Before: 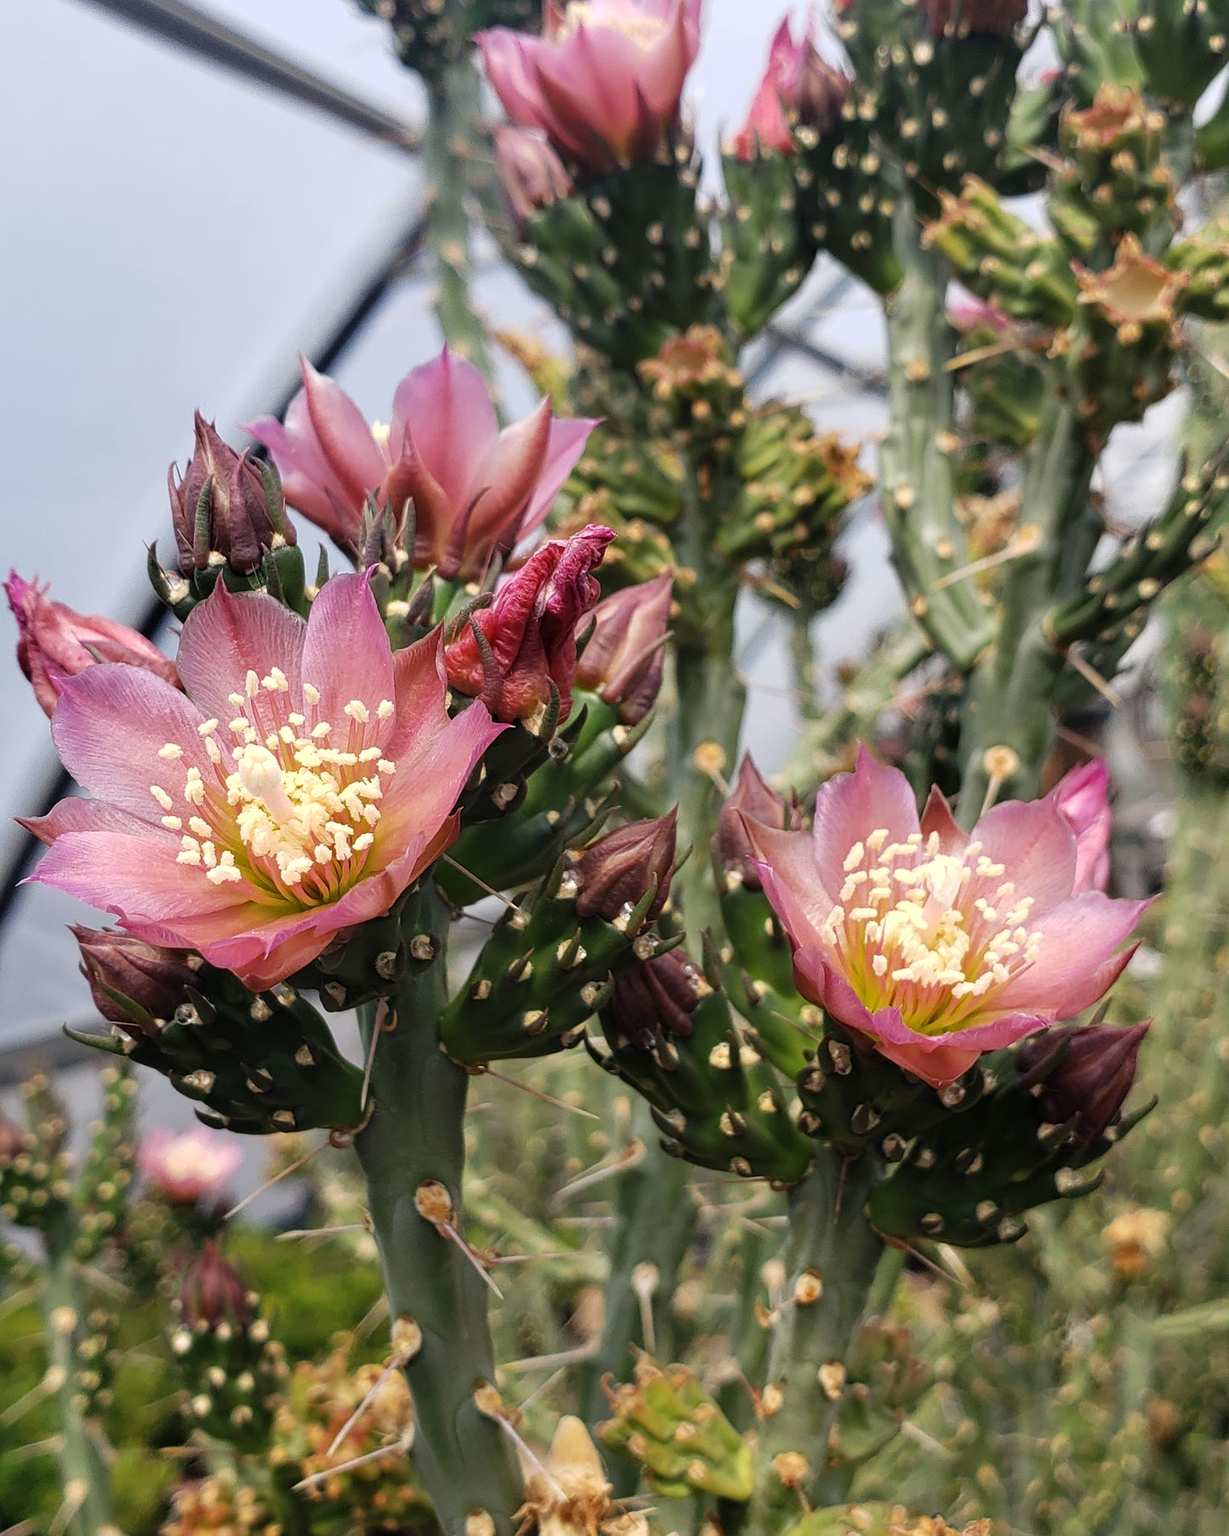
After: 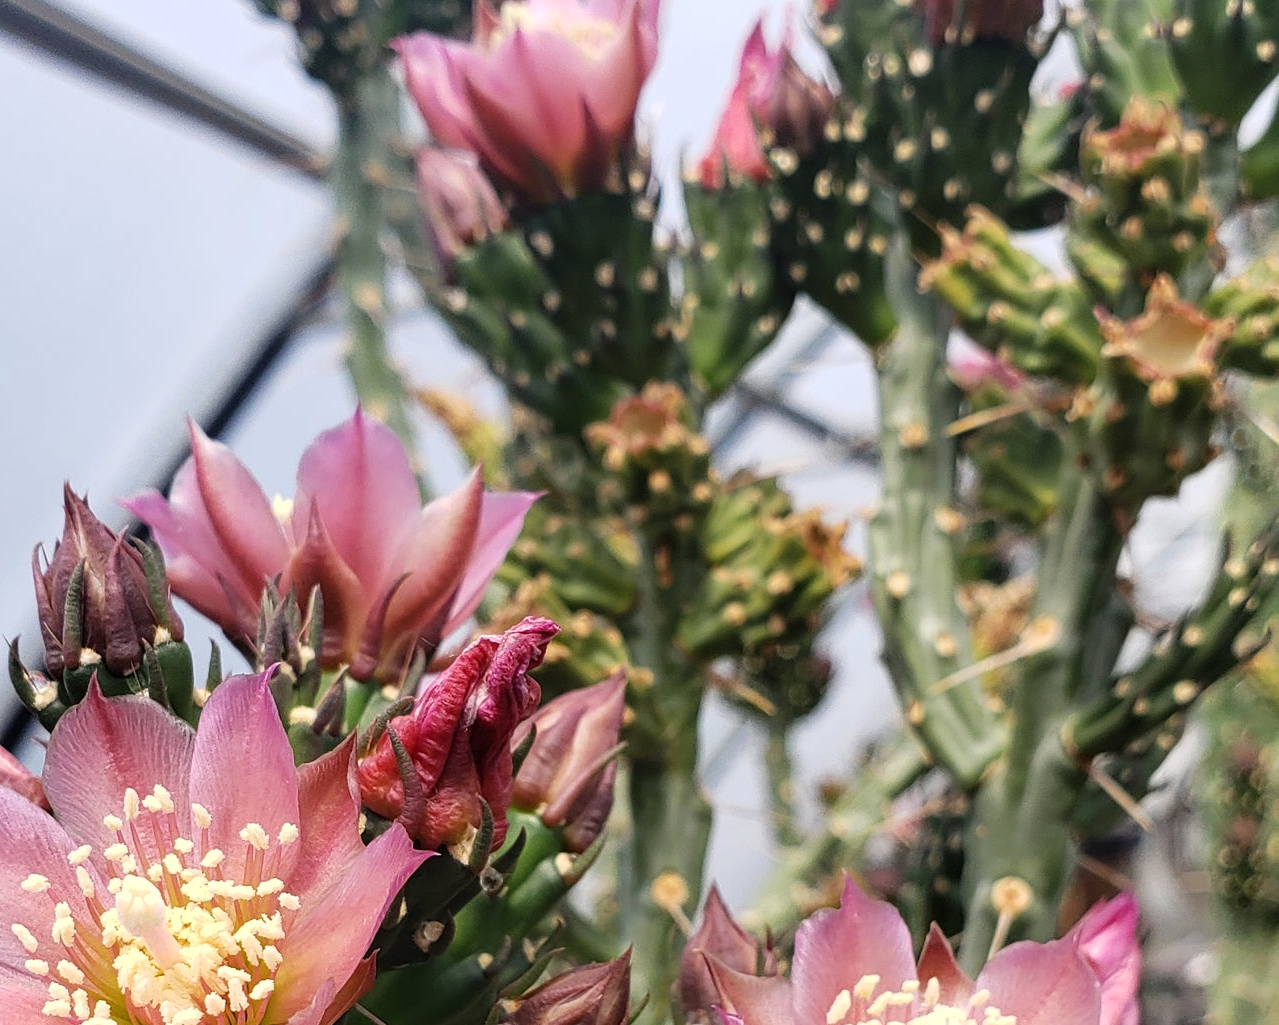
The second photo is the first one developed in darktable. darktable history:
contrast brightness saturation: contrast 0.096, brightness 0.018, saturation 0.025
crop and rotate: left 11.483%, bottom 43.195%
